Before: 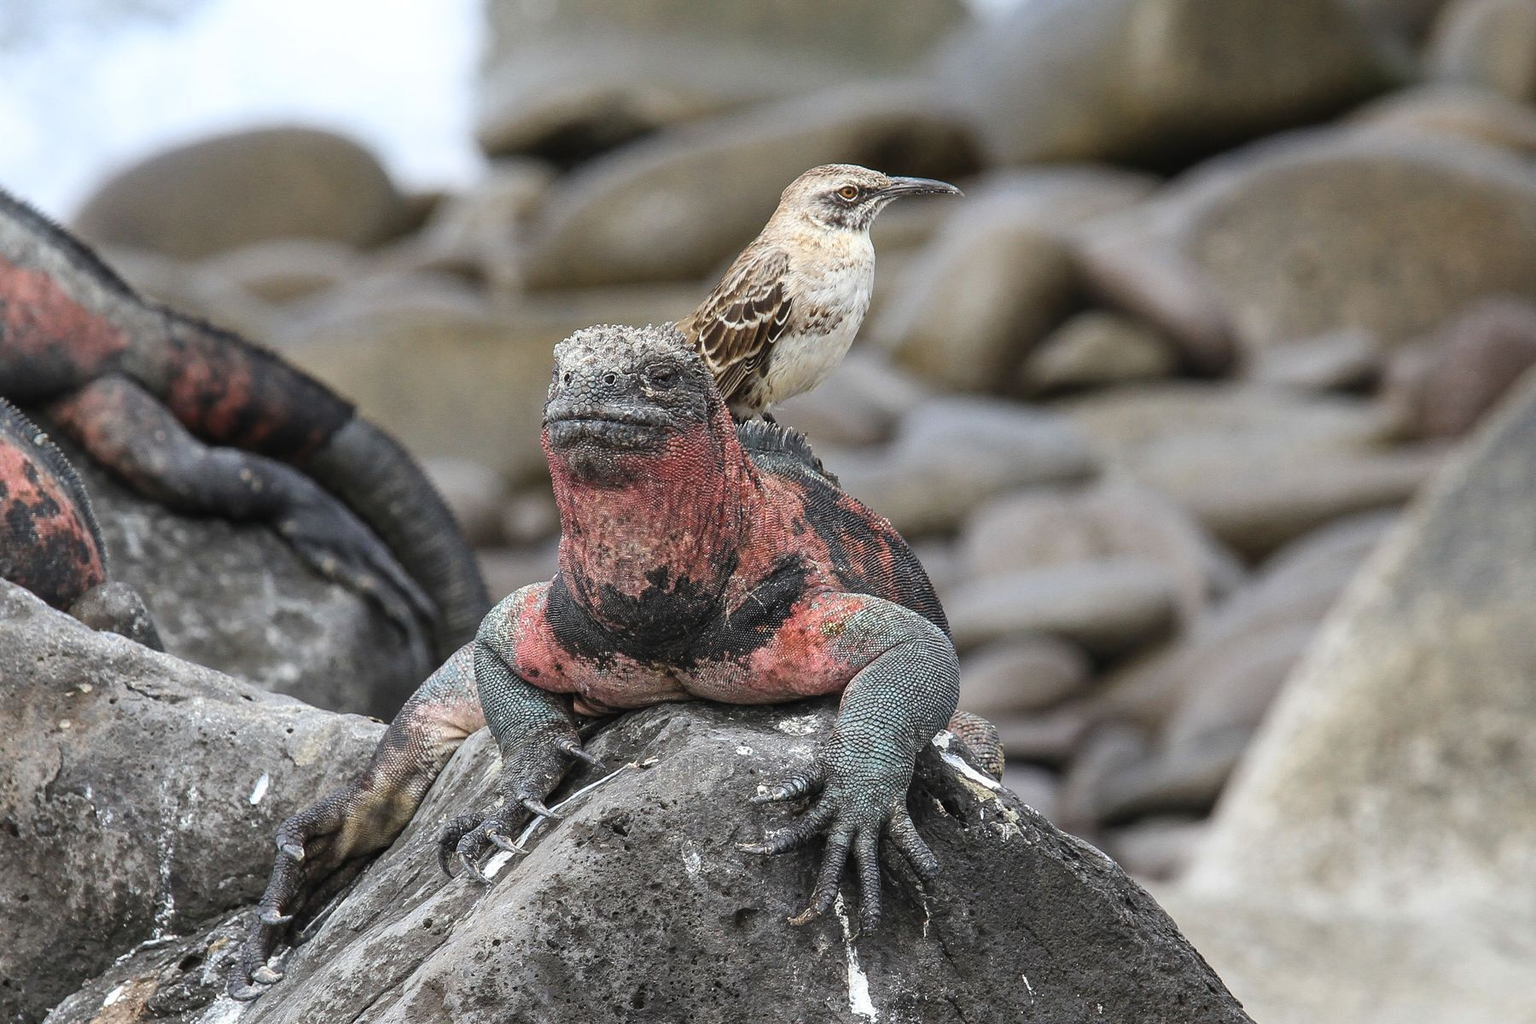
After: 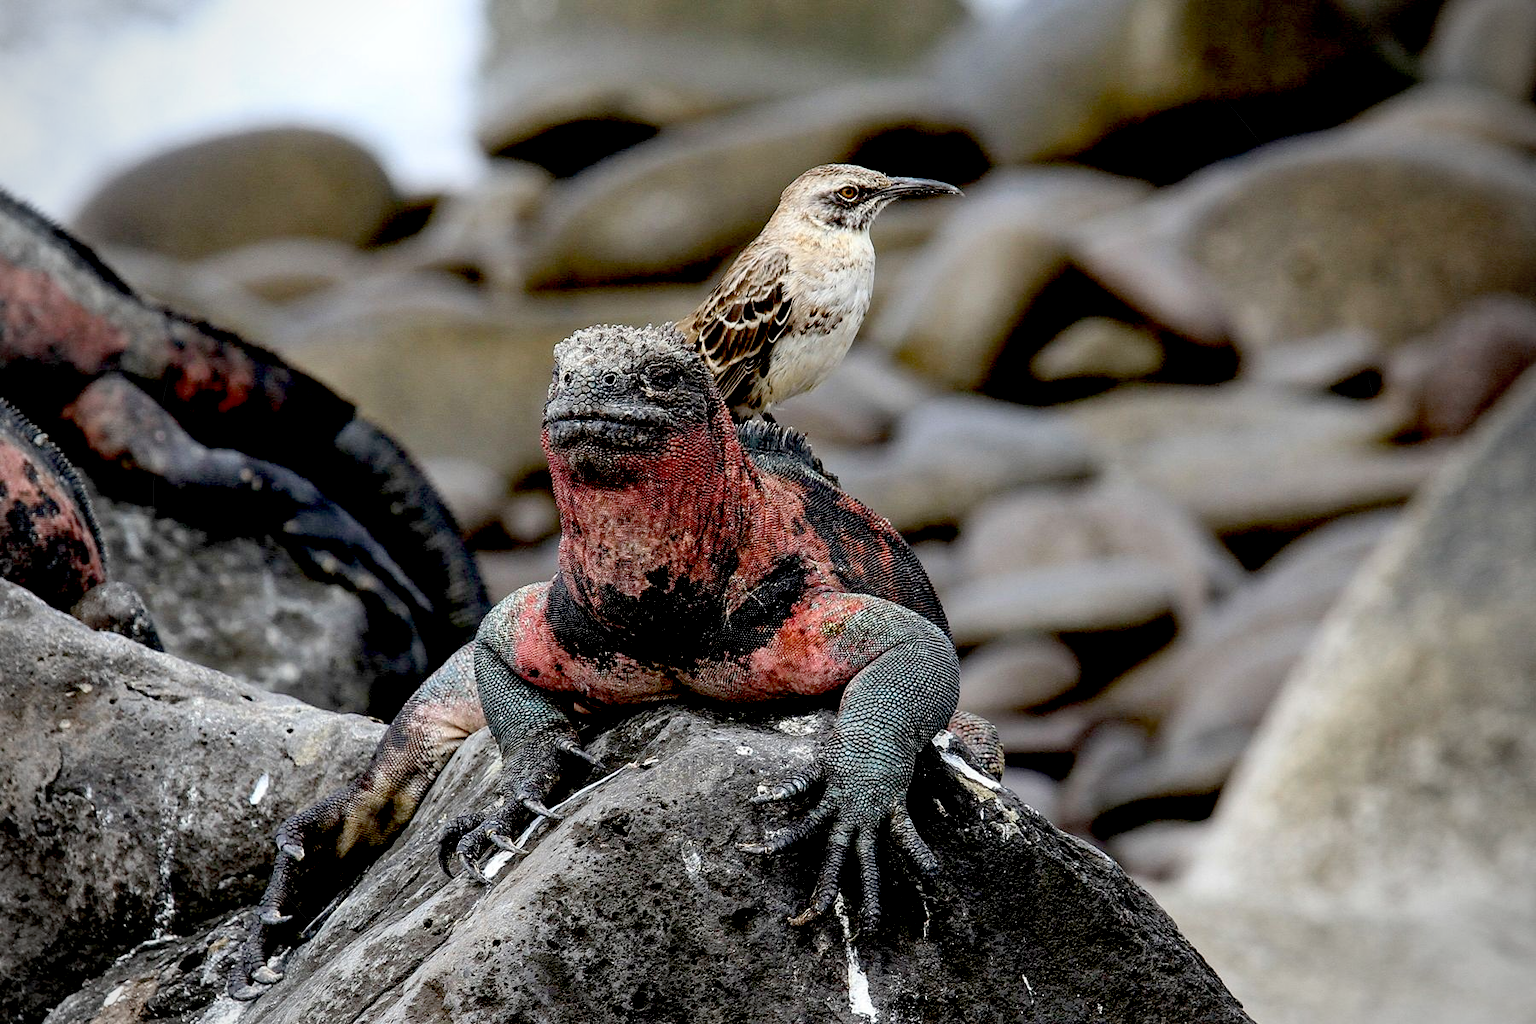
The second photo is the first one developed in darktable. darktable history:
vignetting: brightness -0.44, saturation -0.69, unbound false
exposure: black level correction 0.058, compensate exposure bias true, compensate highlight preservation false
